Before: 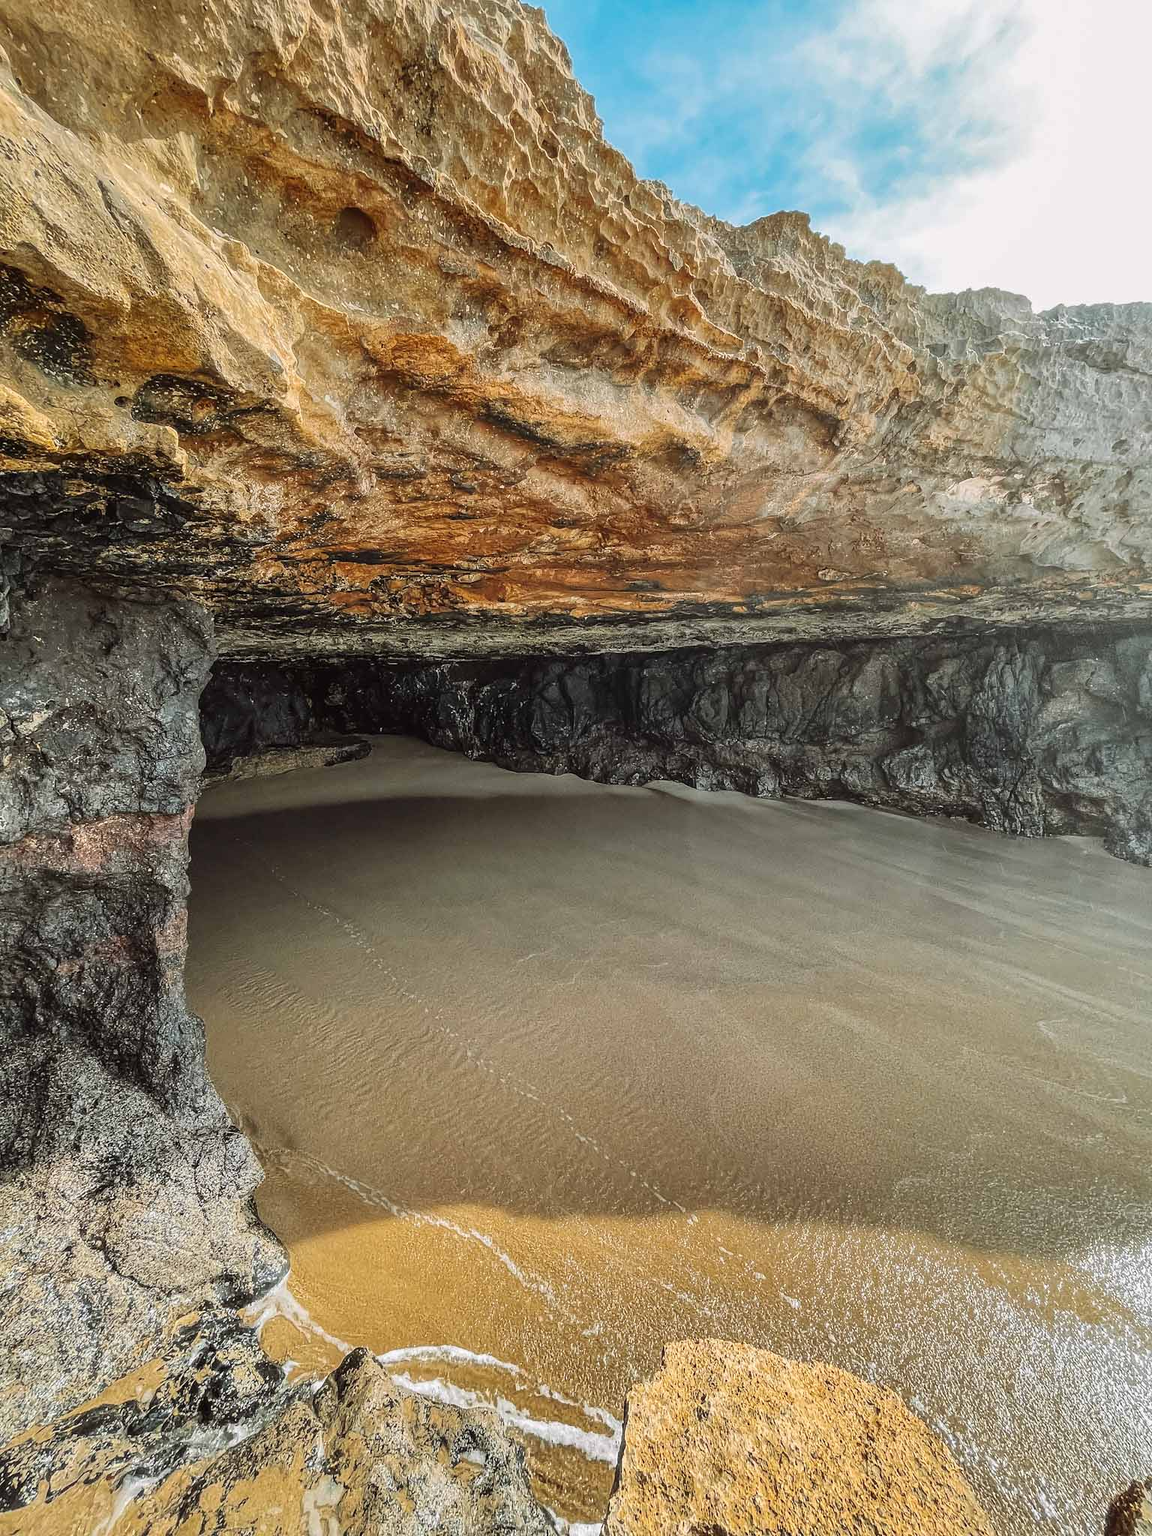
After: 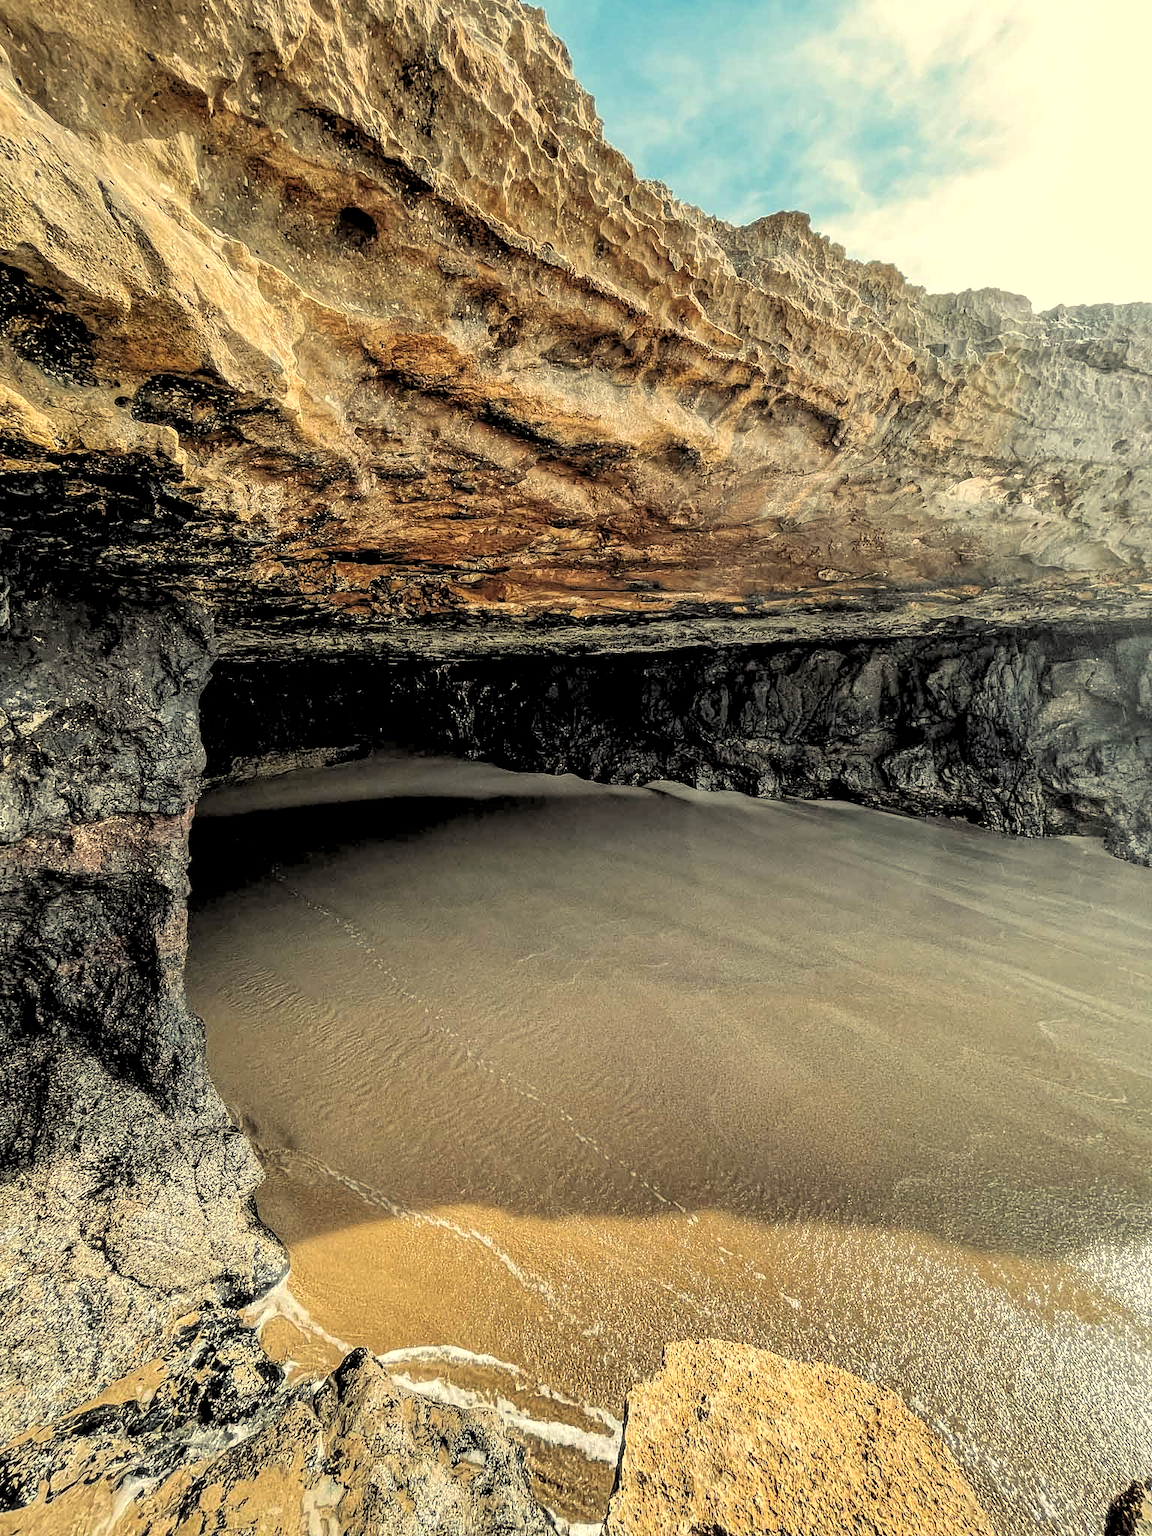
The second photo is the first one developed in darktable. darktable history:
shadows and highlights: shadows -12.5, white point adjustment 4, highlights 28.33
rgb levels: levels [[0.034, 0.472, 0.904], [0, 0.5, 1], [0, 0.5, 1]]
color balance rgb: shadows lift › chroma 2%, shadows lift › hue 263°, highlights gain › chroma 8%, highlights gain › hue 84°, linear chroma grading › global chroma -15%, saturation formula JzAzBz (2021)
